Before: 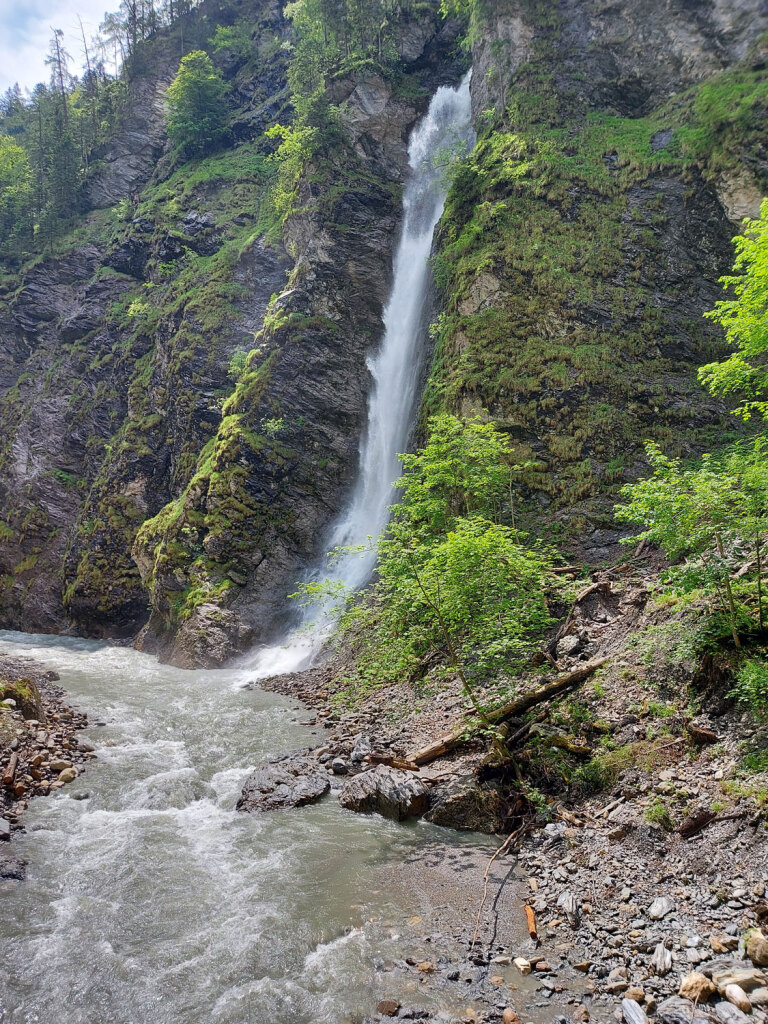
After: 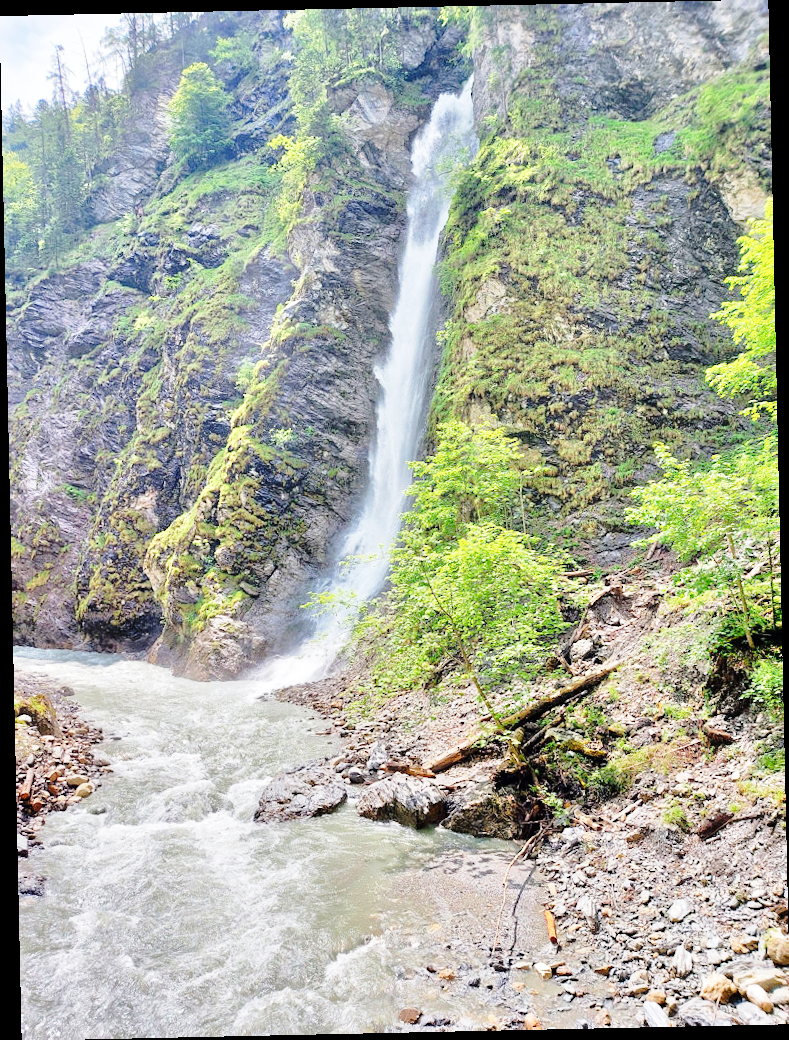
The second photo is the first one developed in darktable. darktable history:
rotate and perspective: rotation -1.24°, automatic cropping off
base curve: curves: ch0 [(0, 0) (0.028, 0.03) (0.121, 0.232) (0.46, 0.748) (0.859, 0.968) (1, 1)], preserve colors none
tone equalizer: -7 EV 0.15 EV, -6 EV 0.6 EV, -5 EV 1.15 EV, -4 EV 1.33 EV, -3 EV 1.15 EV, -2 EV 0.6 EV, -1 EV 0.15 EV, mask exposure compensation -0.5 EV
